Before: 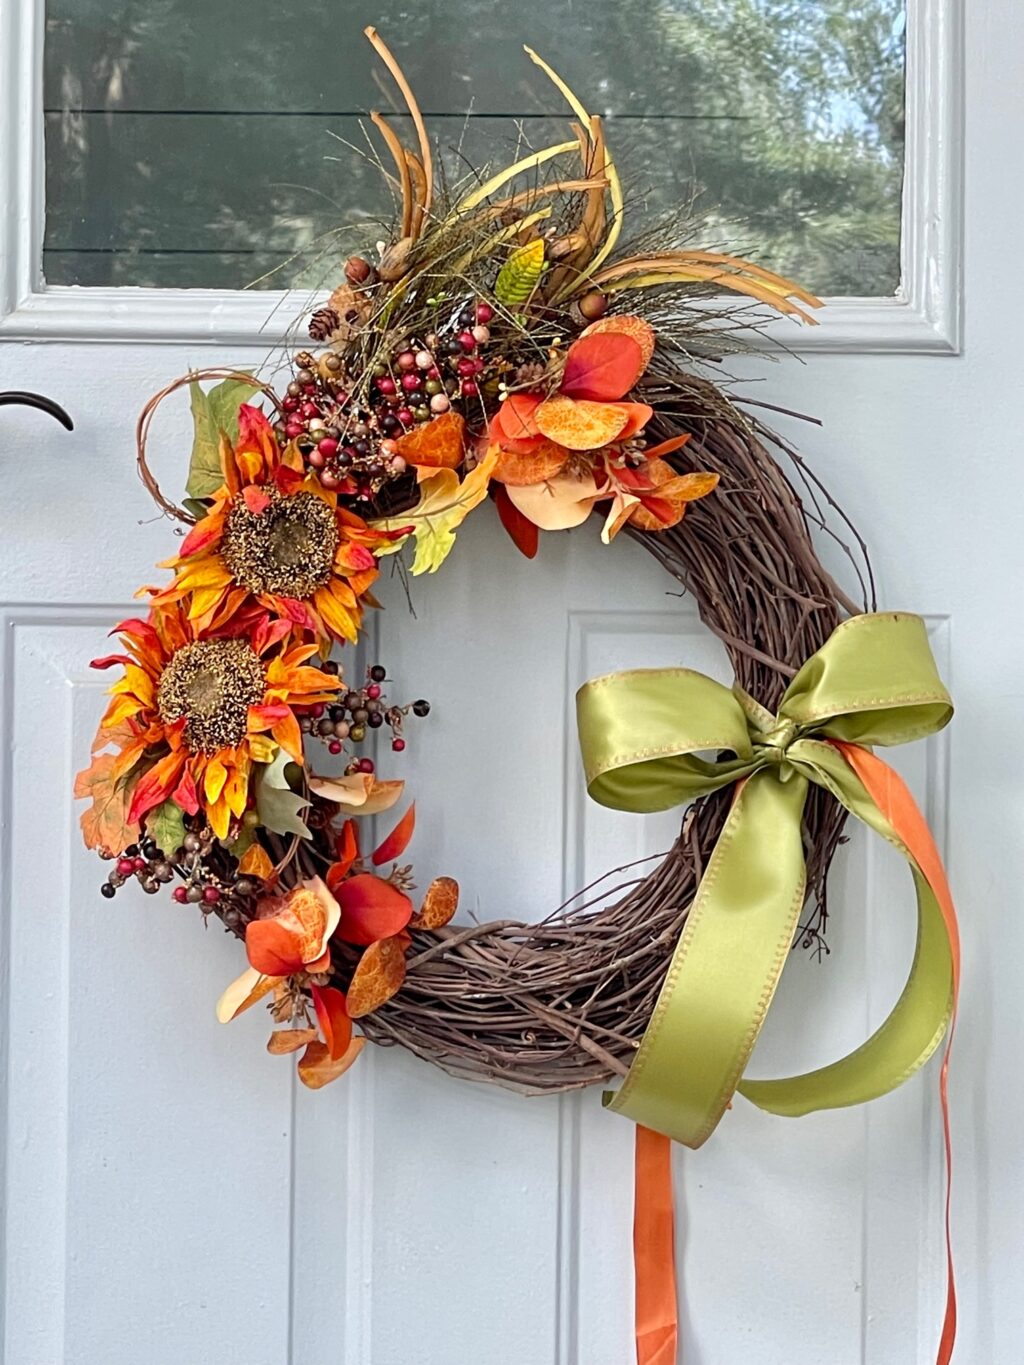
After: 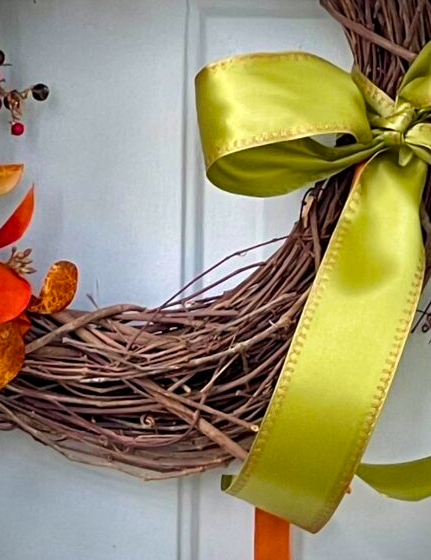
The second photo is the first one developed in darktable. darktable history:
crop: left 37.221%, top 45.169%, right 20.63%, bottom 13.777%
local contrast: mode bilateral grid, contrast 20, coarseness 50, detail 130%, midtone range 0.2
color balance rgb: perceptual saturation grading › global saturation 34.05%, global vibrance 5.56%
velvia: strength 27%
exposure: compensate highlight preservation false
vignetting: saturation 0, unbound false
